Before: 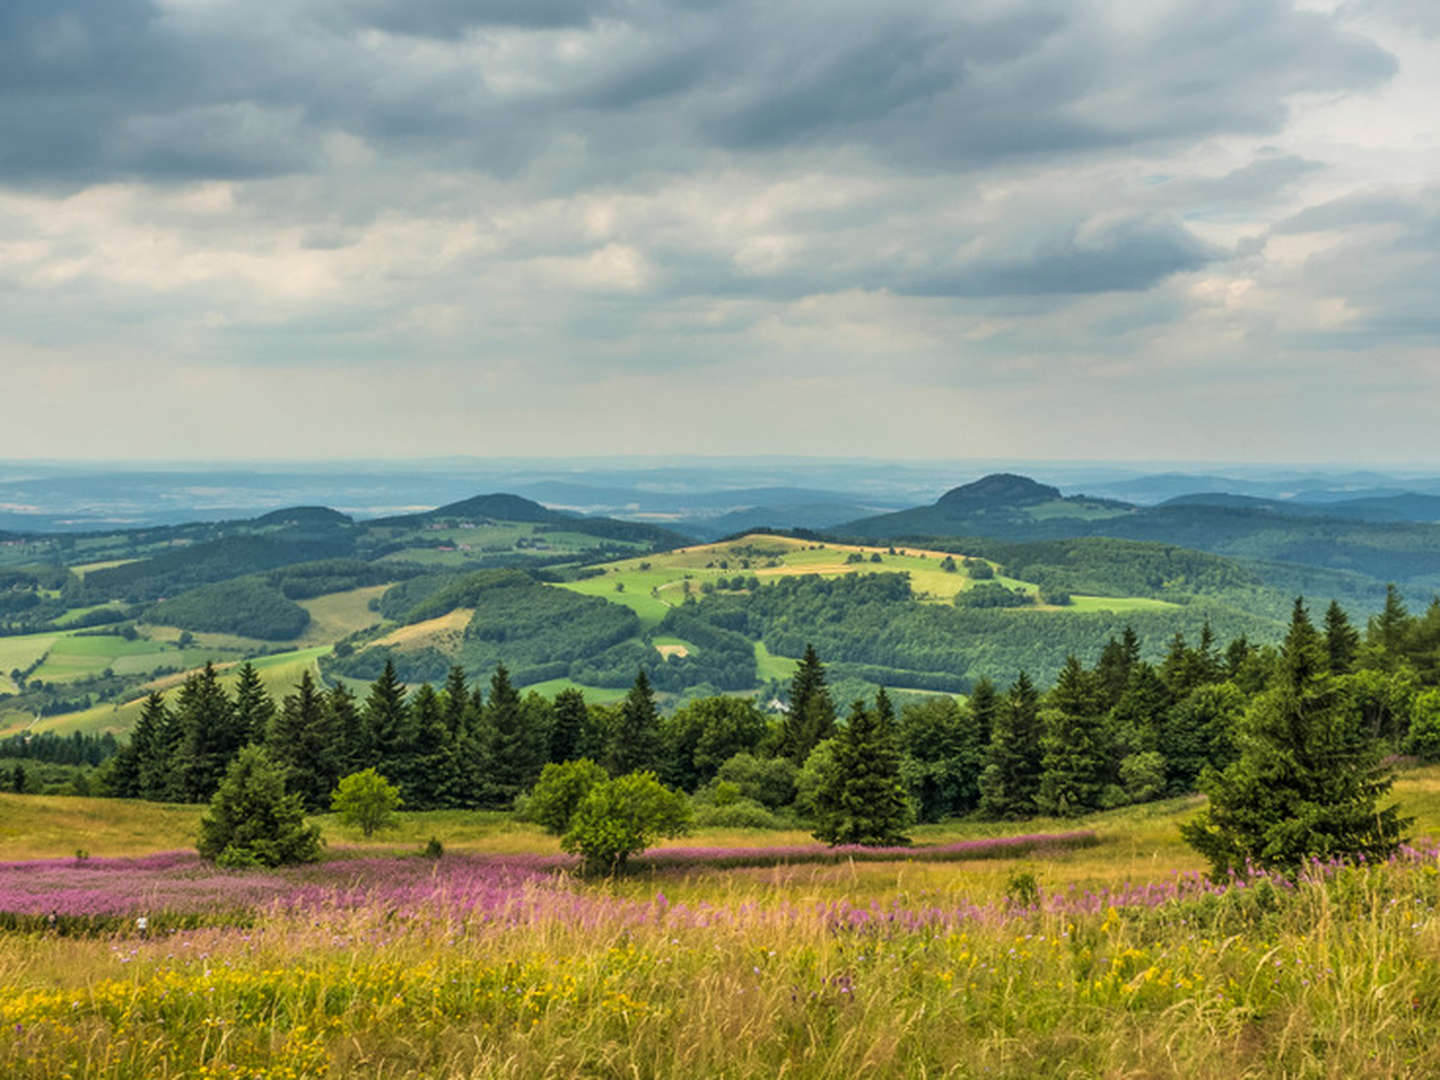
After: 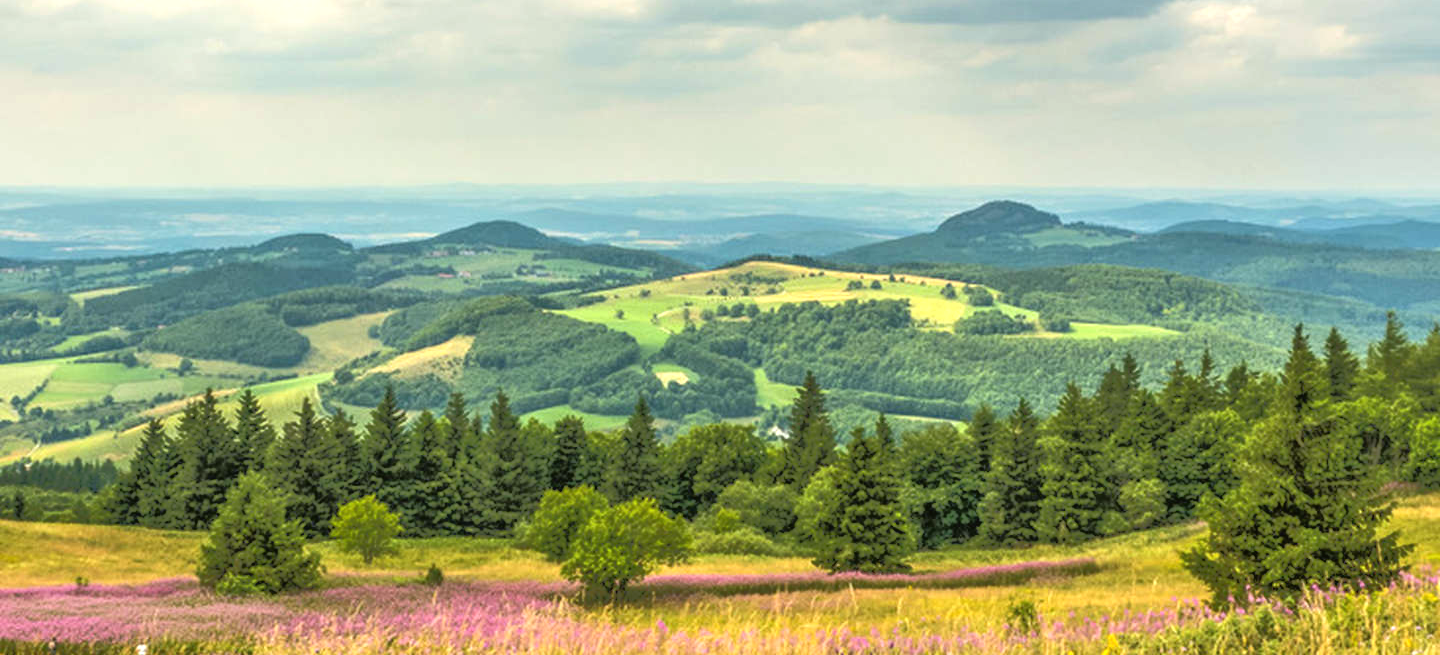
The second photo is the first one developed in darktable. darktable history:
color balance: mode lift, gamma, gain (sRGB), lift [1.04, 1, 1, 0.97], gamma [1.01, 1, 1, 0.97], gain [0.96, 1, 1, 0.97]
exposure: black level correction 0, exposure 0.7 EV, compensate exposure bias true, compensate highlight preservation false
tone equalizer: -8 EV -0.528 EV, -7 EV -0.319 EV, -6 EV -0.083 EV, -5 EV 0.413 EV, -4 EV 0.985 EV, -3 EV 0.791 EV, -2 EV -0.01 EV, -1 EV 0.14 EV, +0 EV -0.012 EV, smoothing 1
crop and rotate: top 25.357%, bottom 13.942%
